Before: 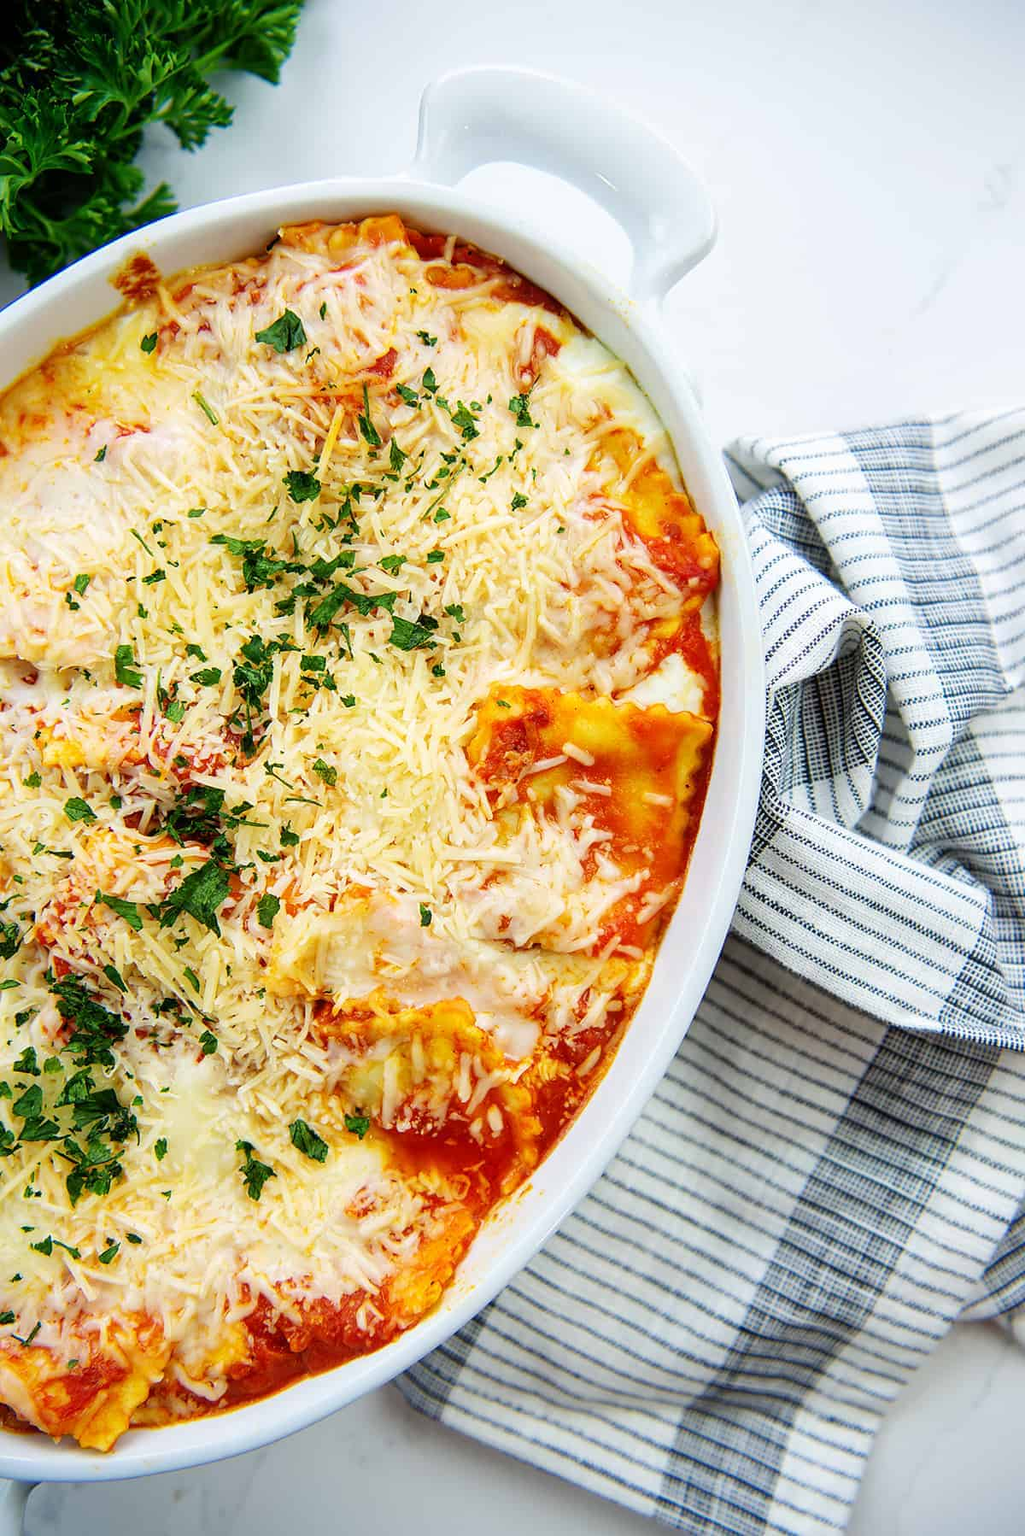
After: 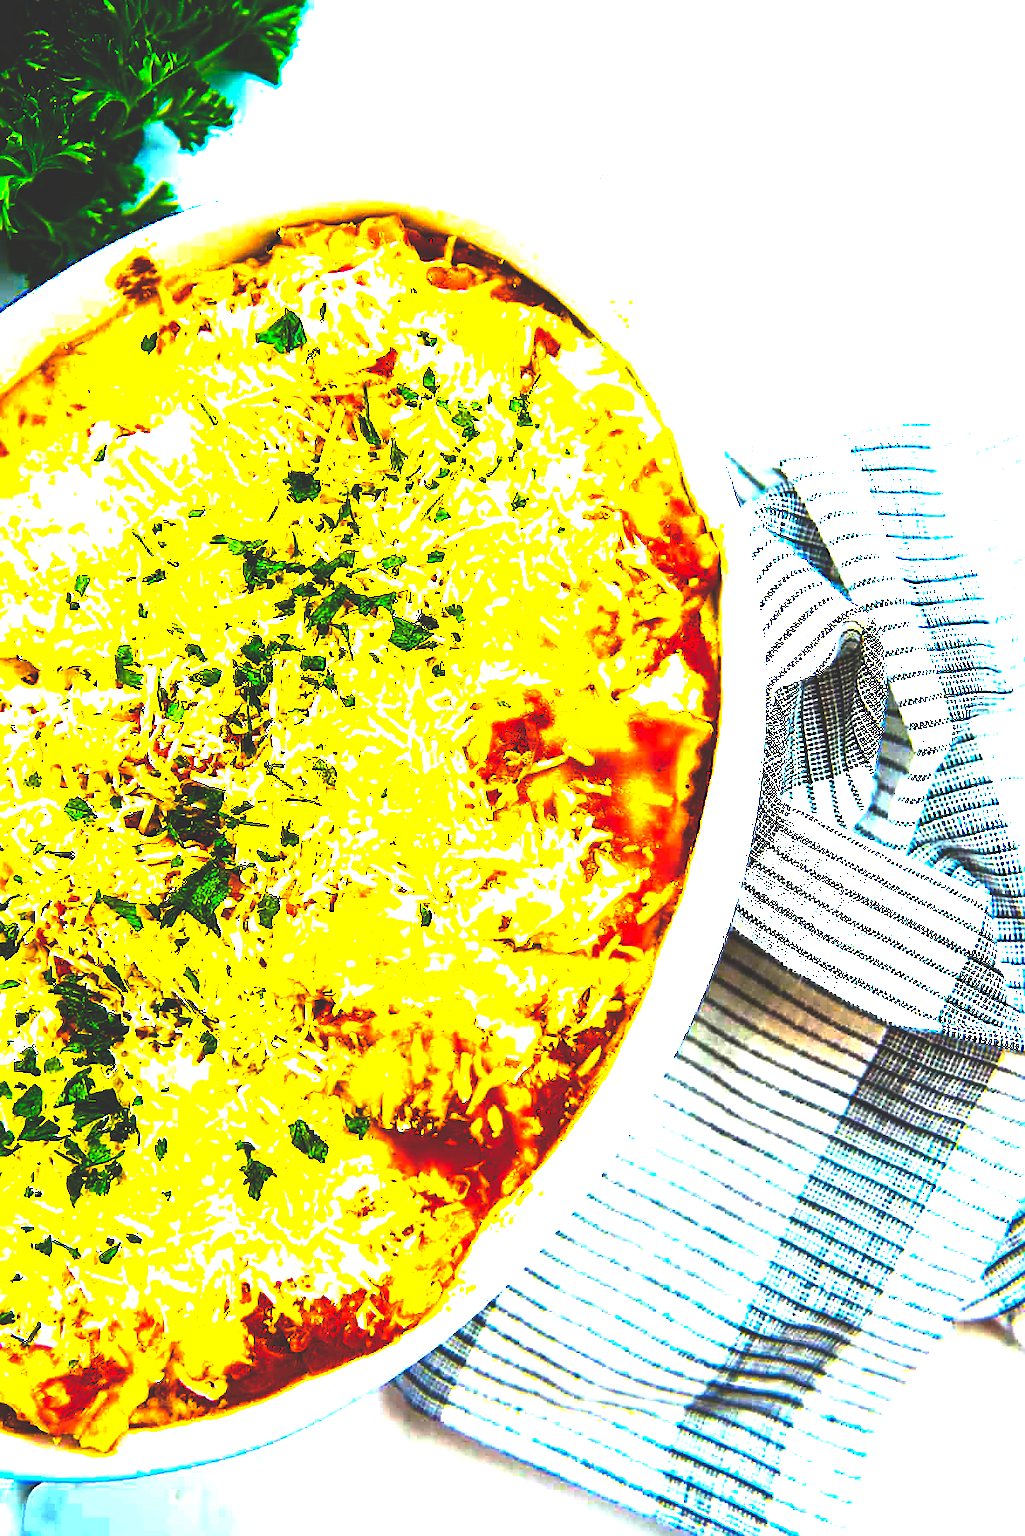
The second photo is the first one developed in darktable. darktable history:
rgb curve: curves: ch0 [(0, 0.186) (0.314, 0.284) (0.775, 0.708) (1, 1)], compensate middle gray true, preserve colors none
color balance rgb: linear chroma grading › global chroma 20%, perceptual saturation grading › global saturation 65%, perceptual saturation grading › highlights 60%, perceptual saturation grading › mid-tones 50%, perceptual saturation grading › shadows 50%, perceptual brilliance grading › global brilliance 30%, perceptual brilliance grading › highlights 50%, perceptual brilliance grading › mid-tones 50%, perceptual brilliance grading › shadows -22%, global vibrance 20%
sharpen: on, module defaults
